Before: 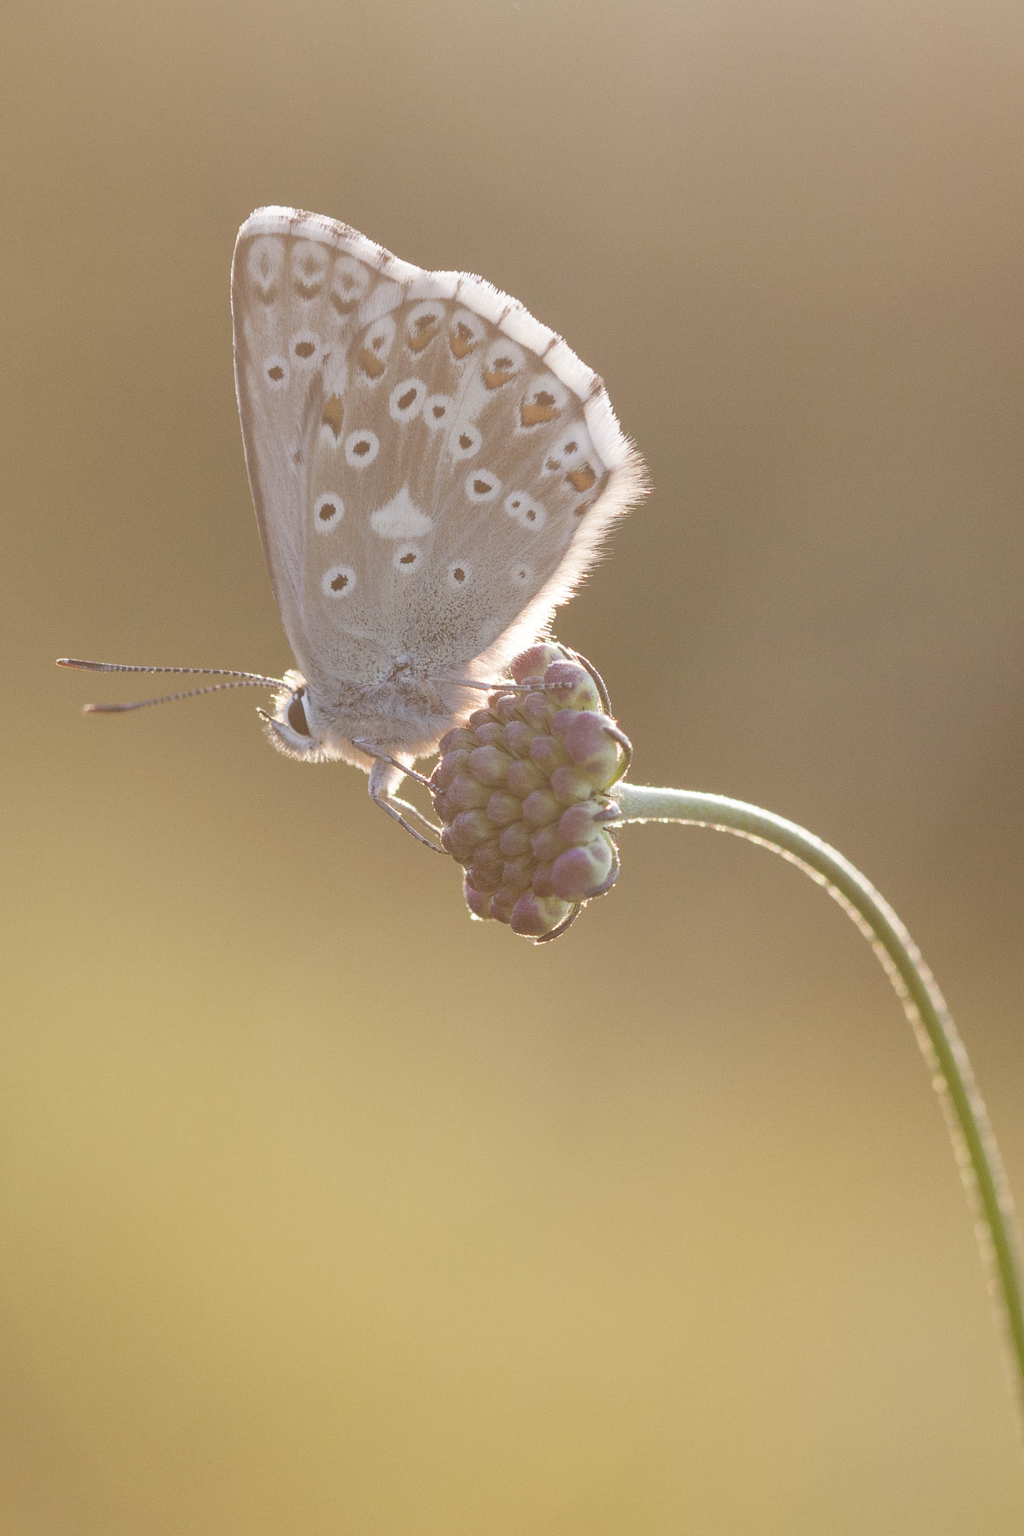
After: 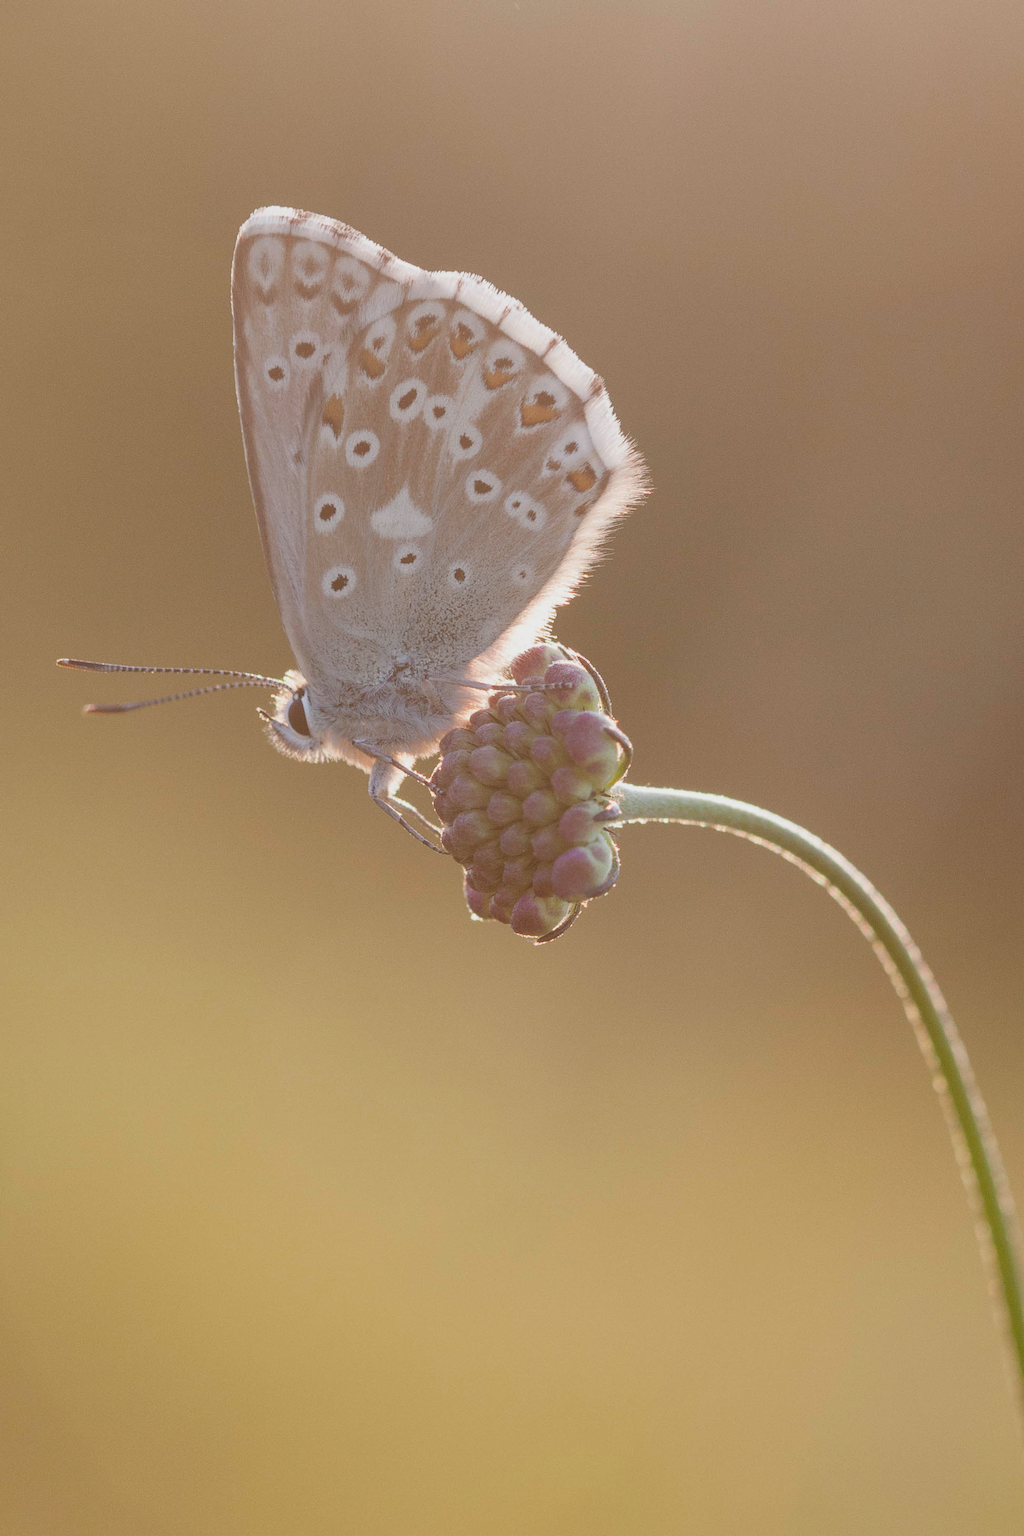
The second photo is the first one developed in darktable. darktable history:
exposure: exposure -0.287 EV, compensate exposure bias true, compensate highlight preservation false
